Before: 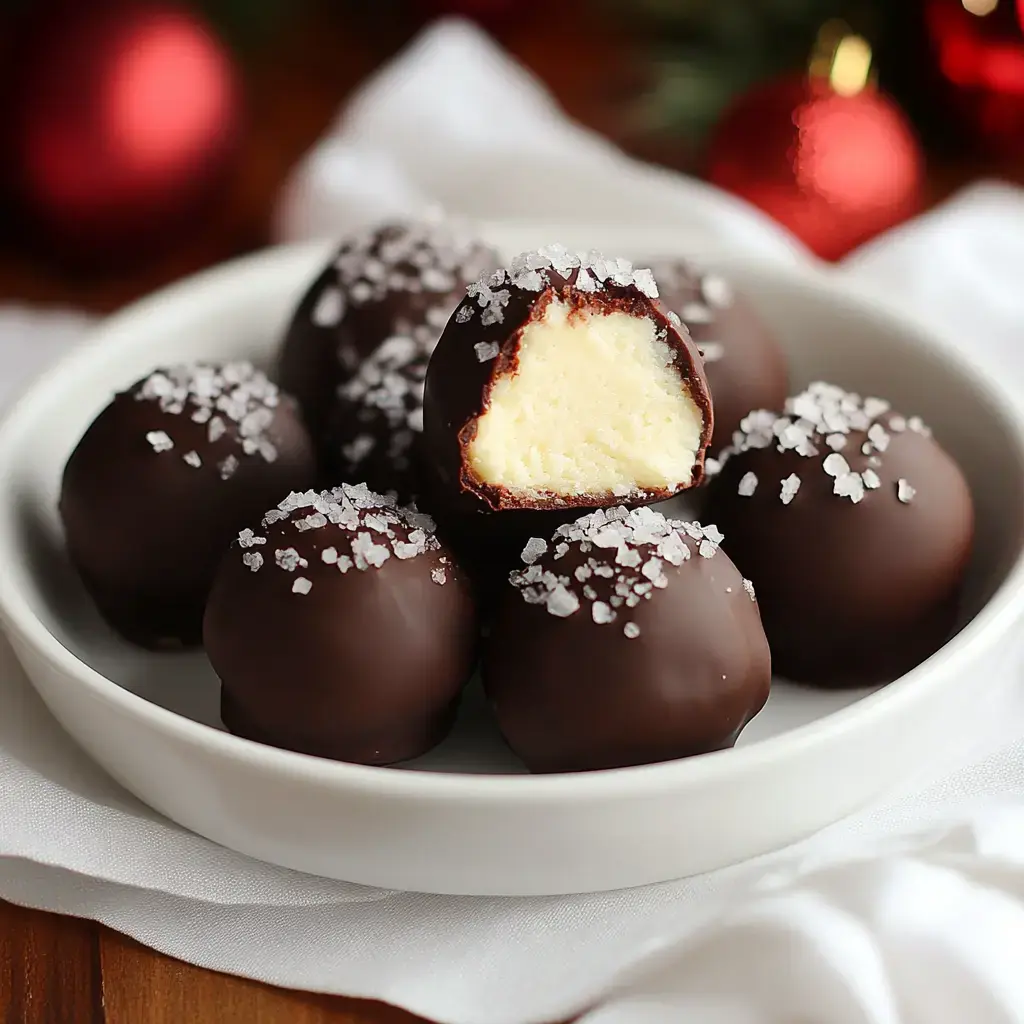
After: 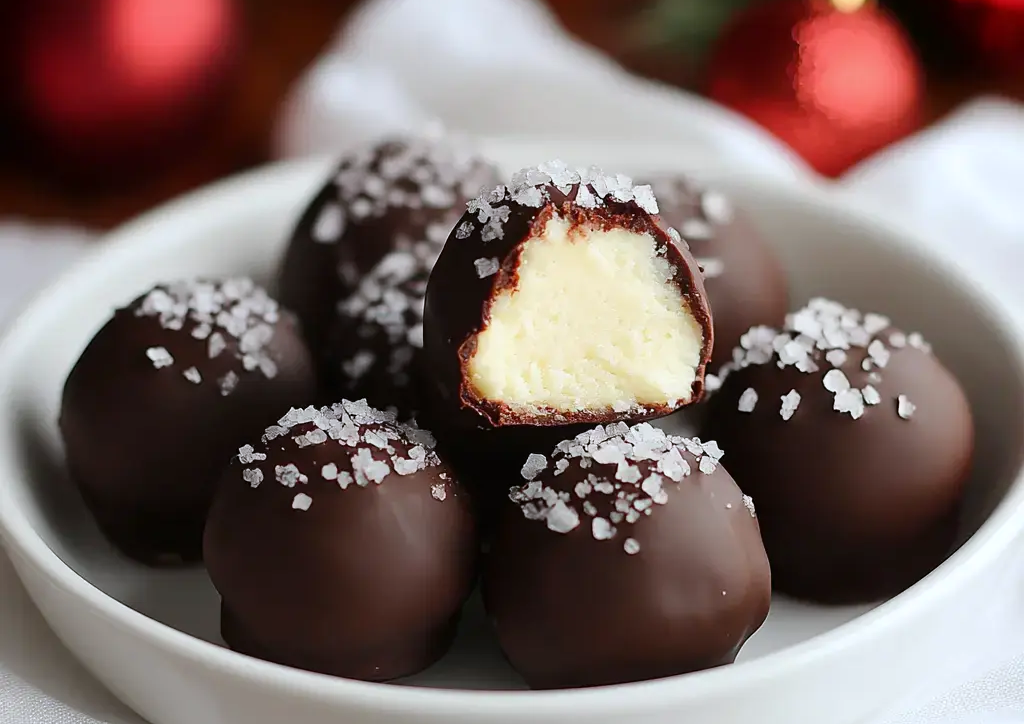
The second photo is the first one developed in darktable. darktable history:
crop and rotate: top 8.293%, bottom 20.996%
white balance: red 0.976, blue 1.04
